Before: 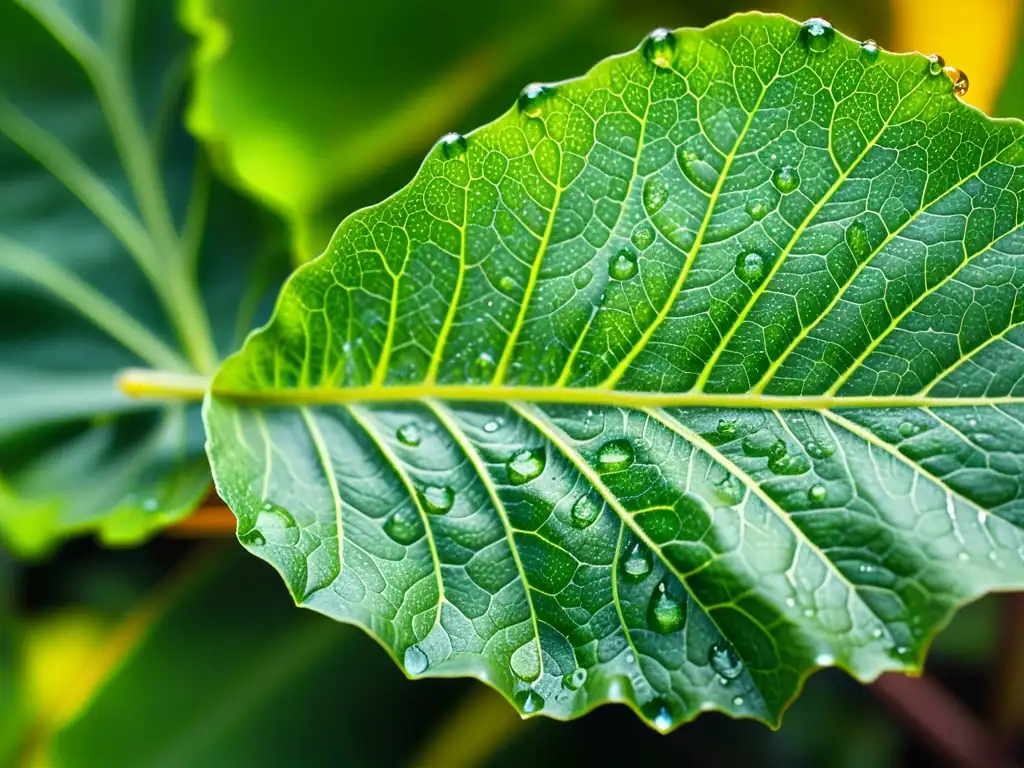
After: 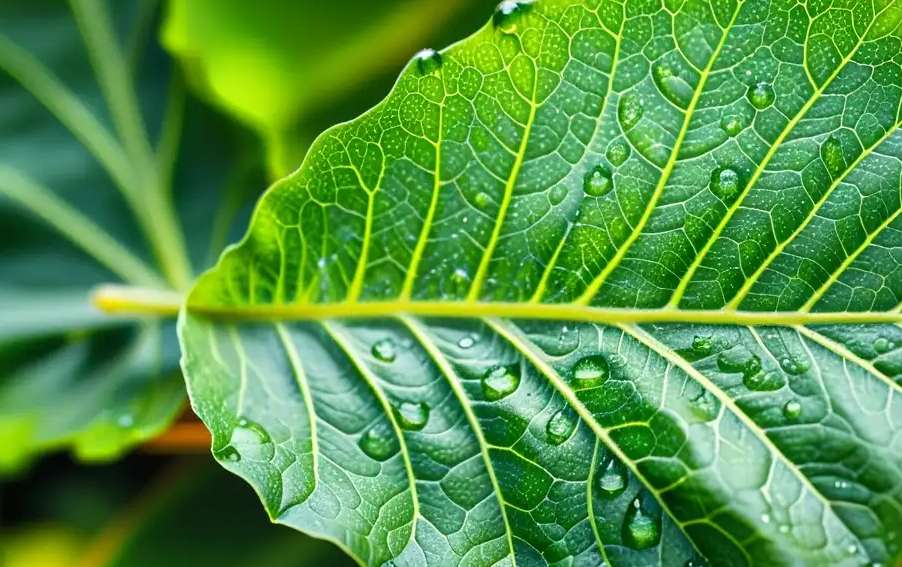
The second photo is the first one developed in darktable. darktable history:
crop and rotate: left 2.461%, top 11.054%, right 9.359%, bottom 15.012%
